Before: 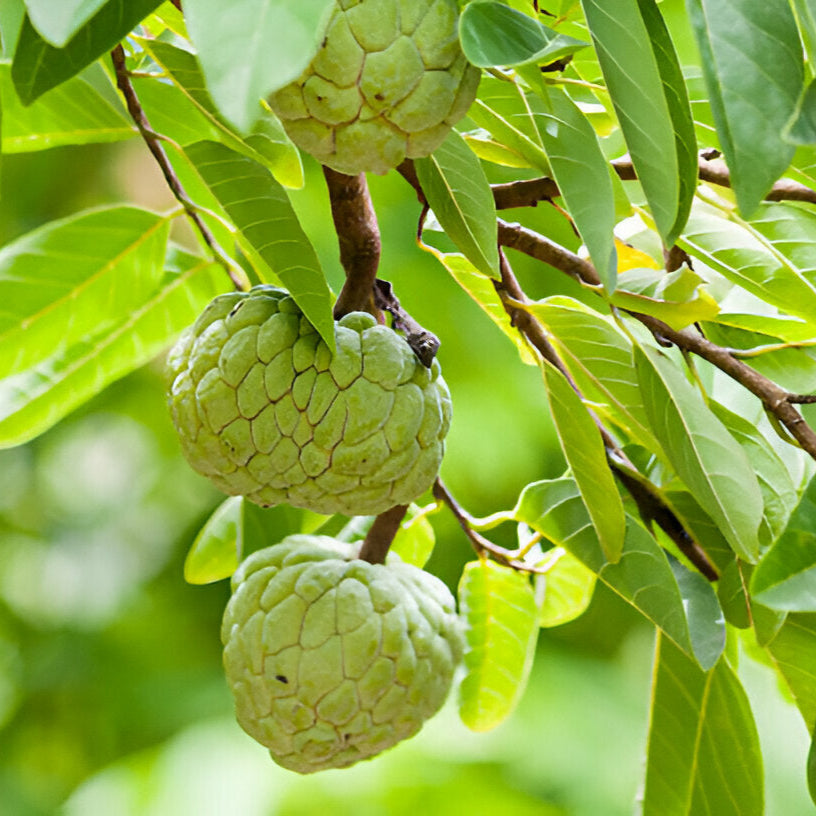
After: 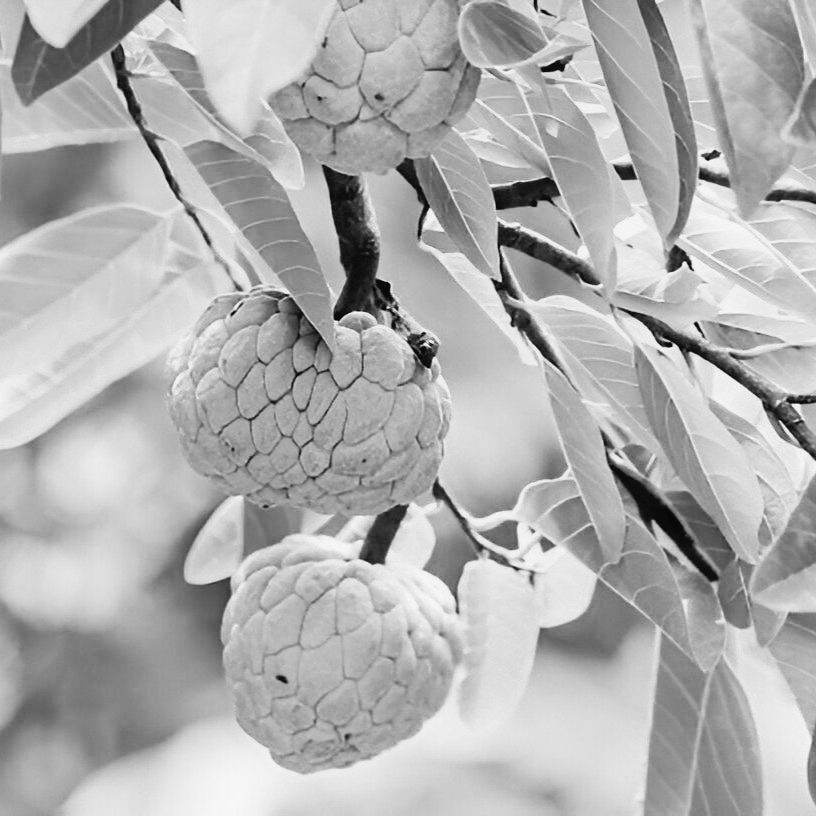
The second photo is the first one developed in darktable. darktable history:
tone curve: curves: ch0 [(0, 0.021) (0.148, 0.076) (0.232, 0.191) (0.398, 0.423) (0.572, 0.672) (0.705, 0.812) (0.877, 0.931) (0.99, 0.987)]; ch1 [(0, 0) (0.377, 0.325) (0.493, 0.486) (0.508, 0.502) (0.515, 0.514) (0.554, 0.586) (0.623, 0.658) (0.701, 0.704) (0.778, 0.751) (1, 1)]; ch2 [(0, 0) (0.431, 0.398) (0.485, 0.486) (0.495, 0.498) (0.511, 0.507) (0.58, 0.66) (0.679, 0.757) (0.749, 0.829) (1, 0.991)], color space Lab, independent channels
monochrome: on, module defaults
